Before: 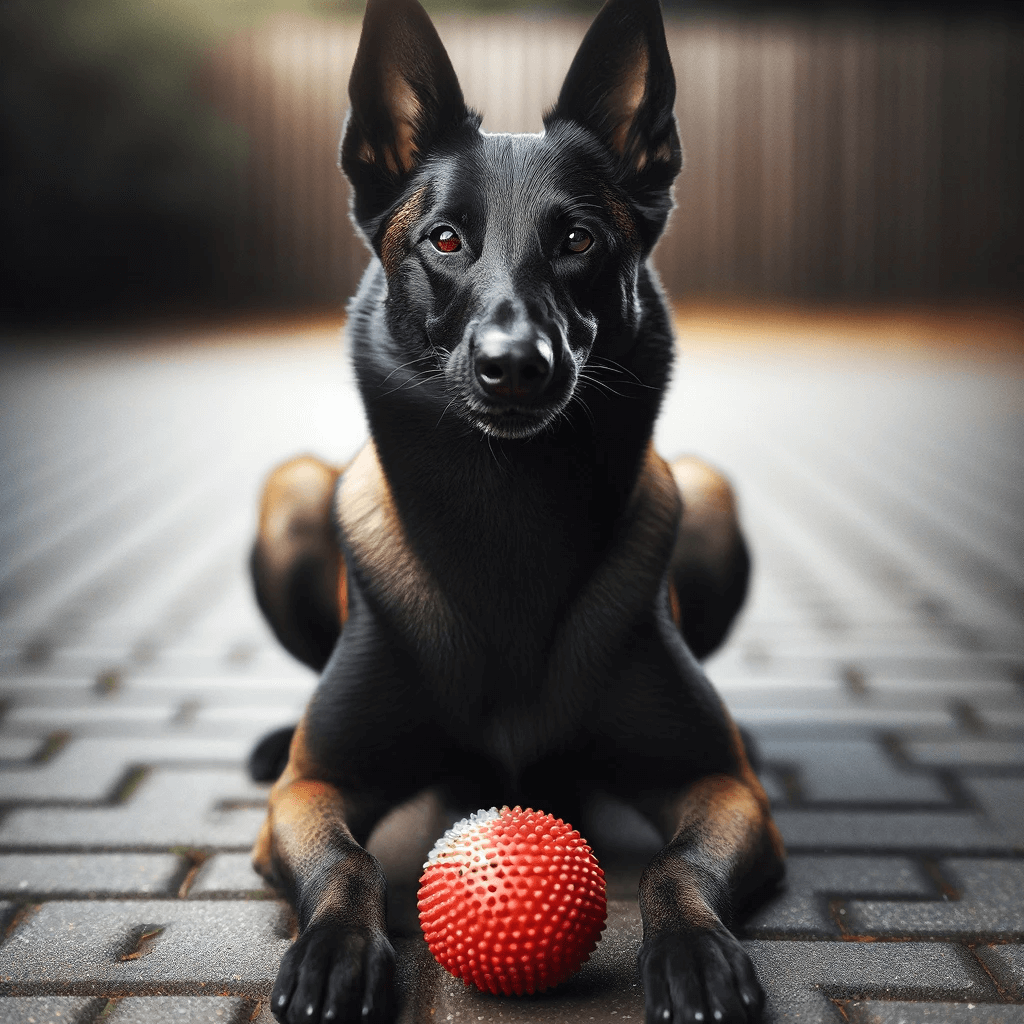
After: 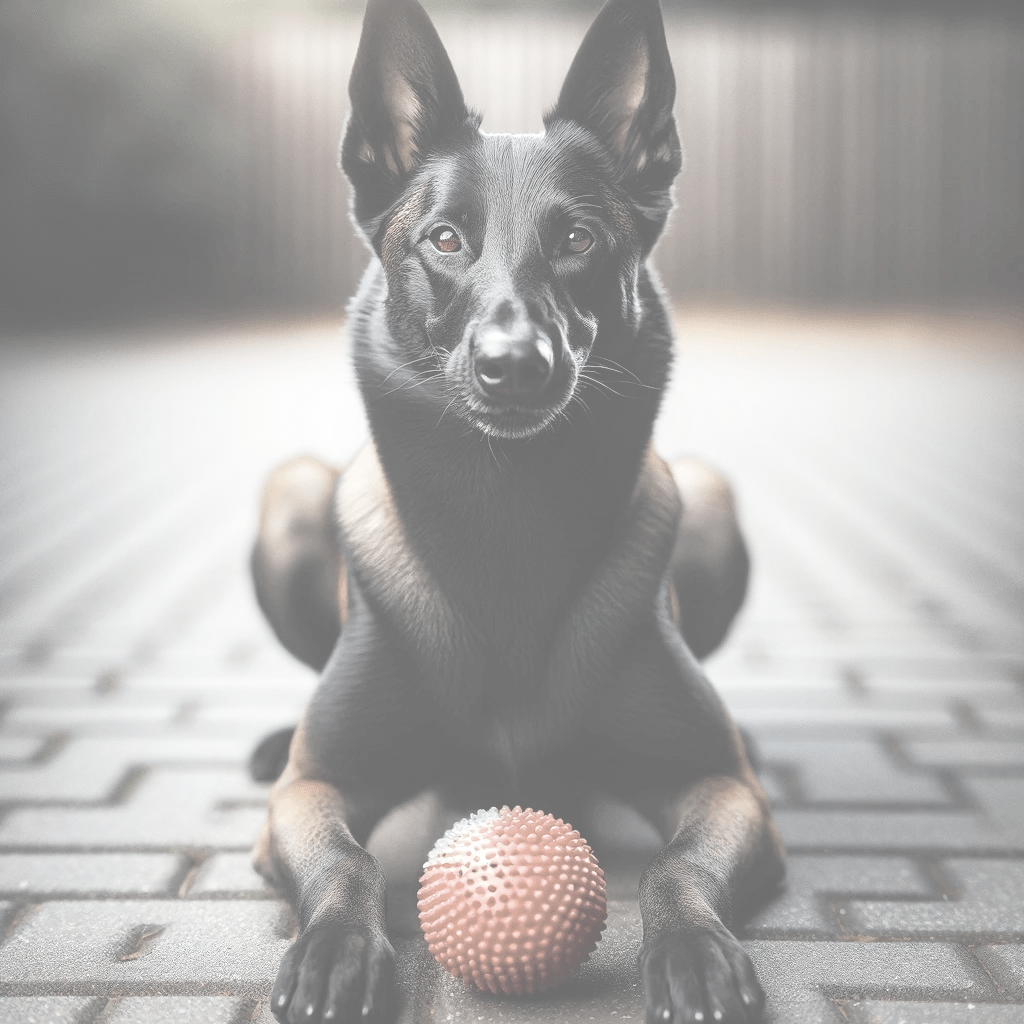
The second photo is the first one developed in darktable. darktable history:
color balance rgb: shadows lift › luminance -20%, power › hue 72.24°, highlights gain › luminance 15%, global offset › hue 171.6°, perceptual saturation grading › highlights -15%, perceptual saturation grading › shadows 25%, global vibrance 35%, contrast 10%
local contrast: on, module defaults
contrast brightness saturation: contrast -0.32, brightness 0.75, saturation -0.78
